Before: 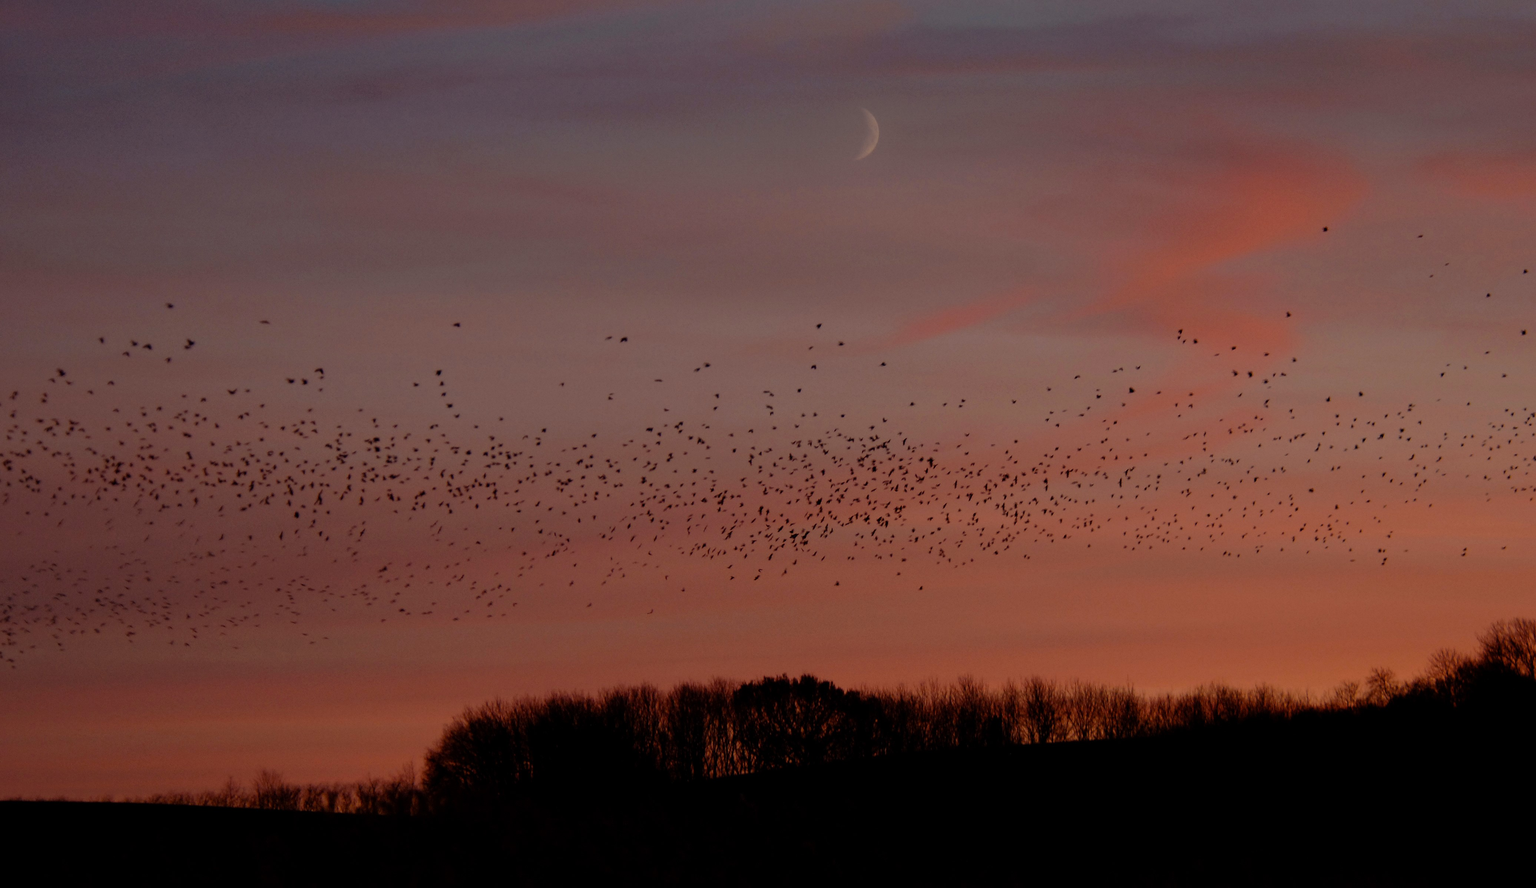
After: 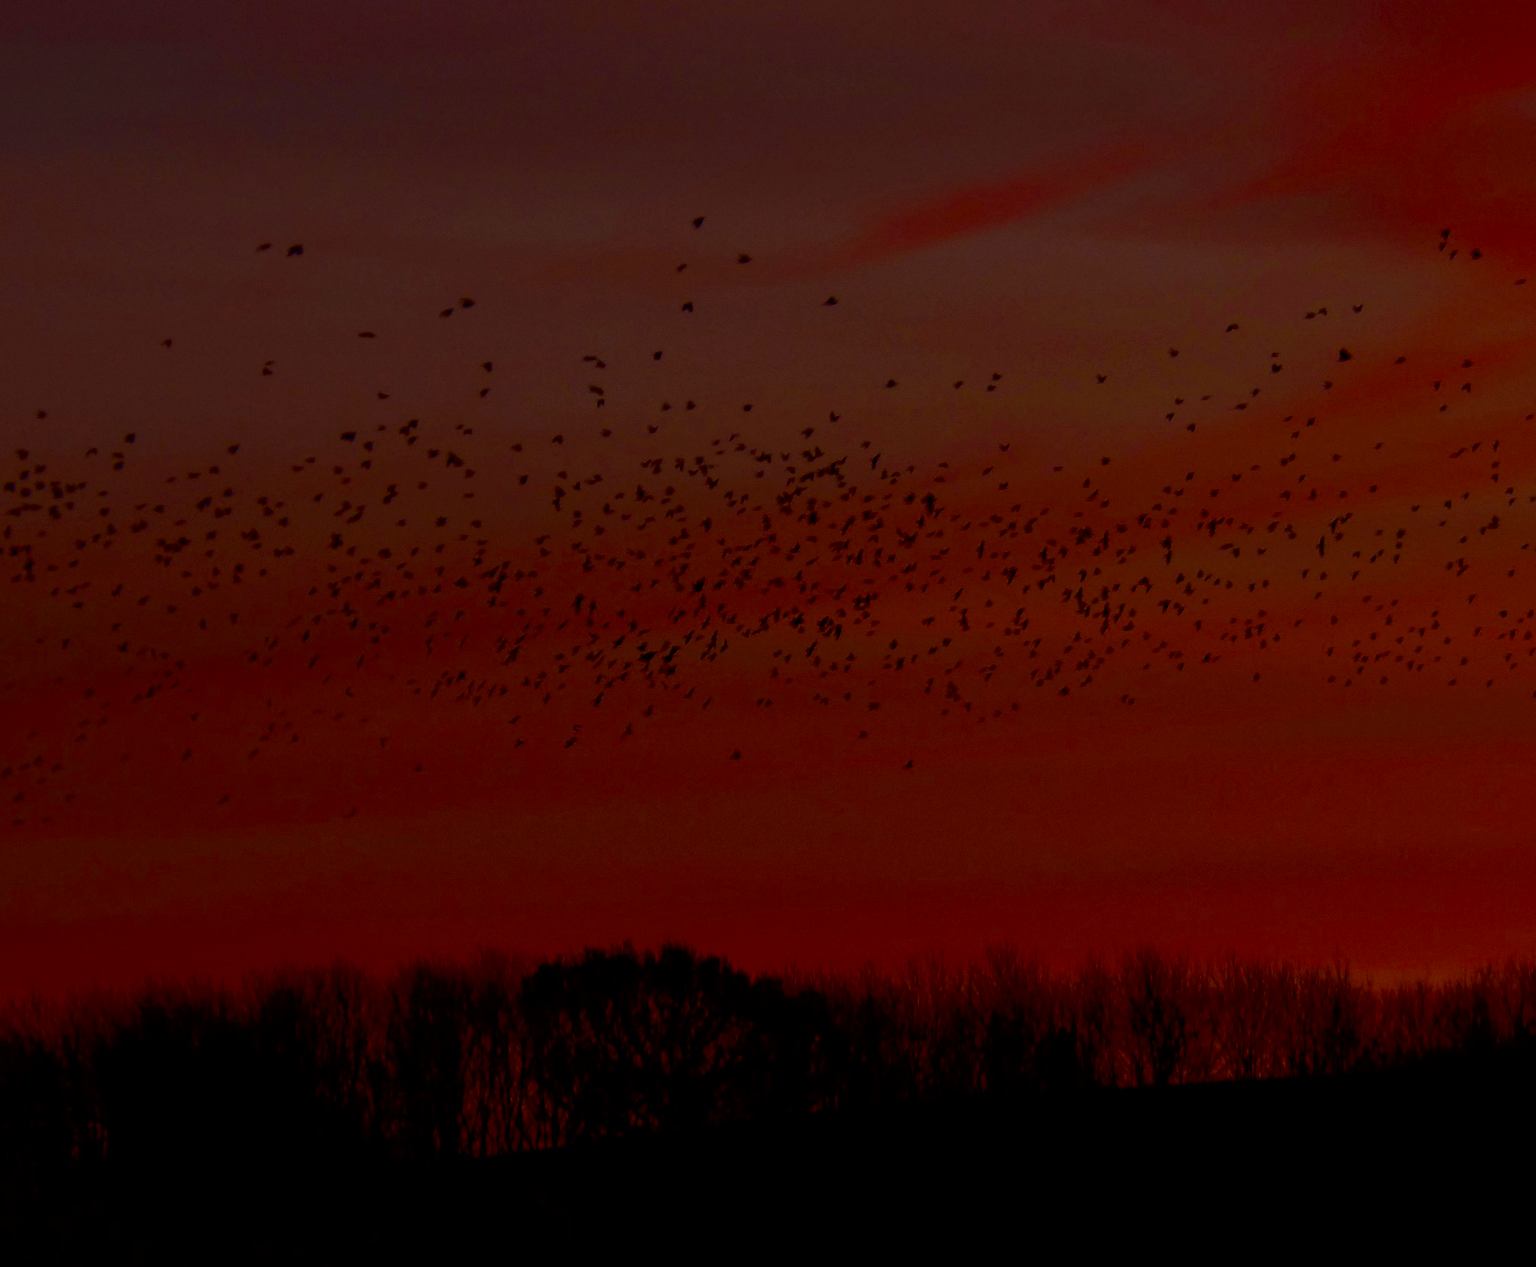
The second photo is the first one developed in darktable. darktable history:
crop: left 31.327%, top 24.655%, right 20.28%, bottom 6.283%
contrast brightness saturation: brightness -0.517
velvia: strength 32.09%, mid-tones bias 0.2
